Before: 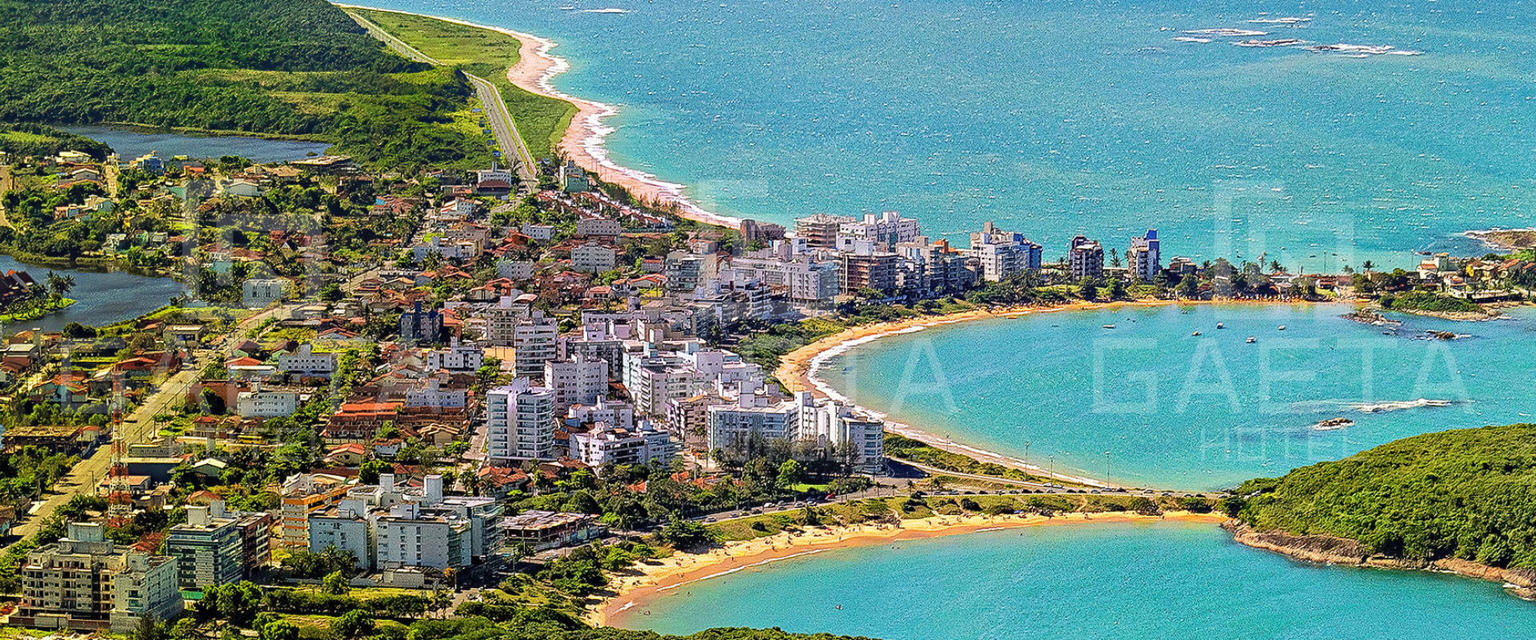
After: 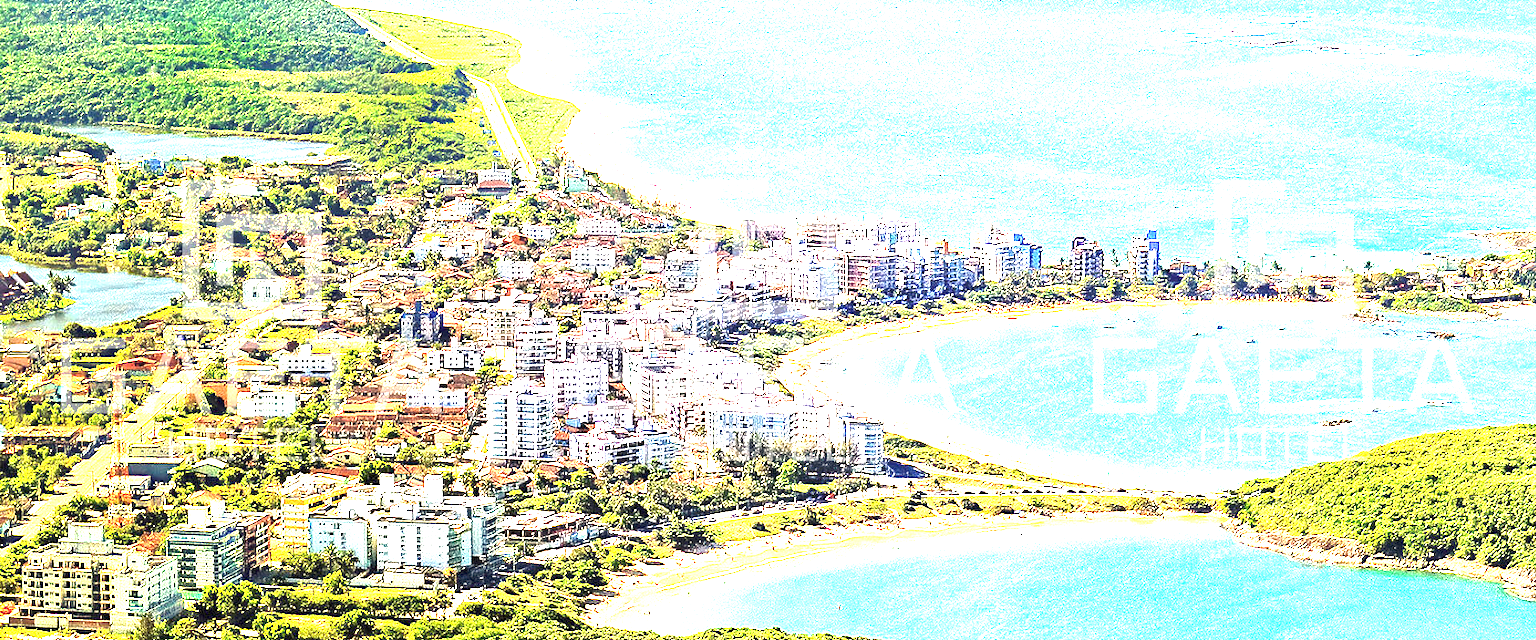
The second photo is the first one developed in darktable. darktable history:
white balance: red 1.029, blue 0.92
exposure: exposure 3 EV, compensate highlight preservation false
